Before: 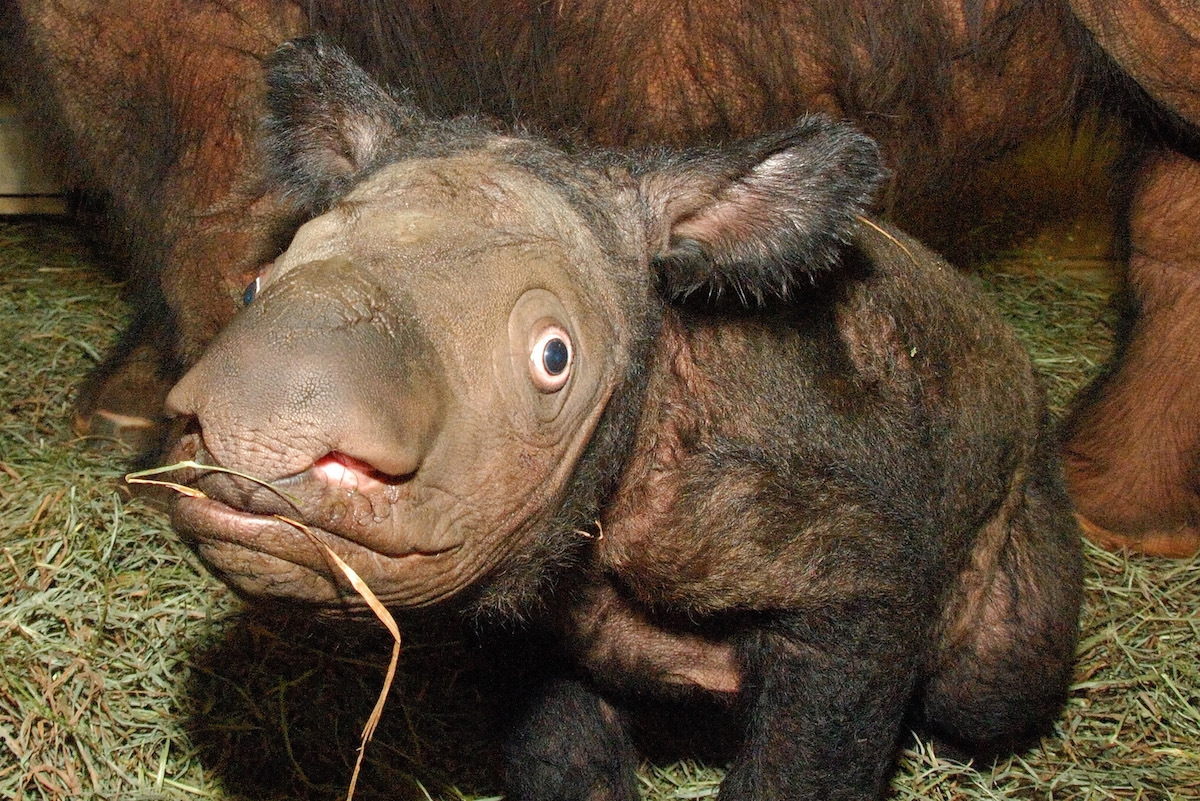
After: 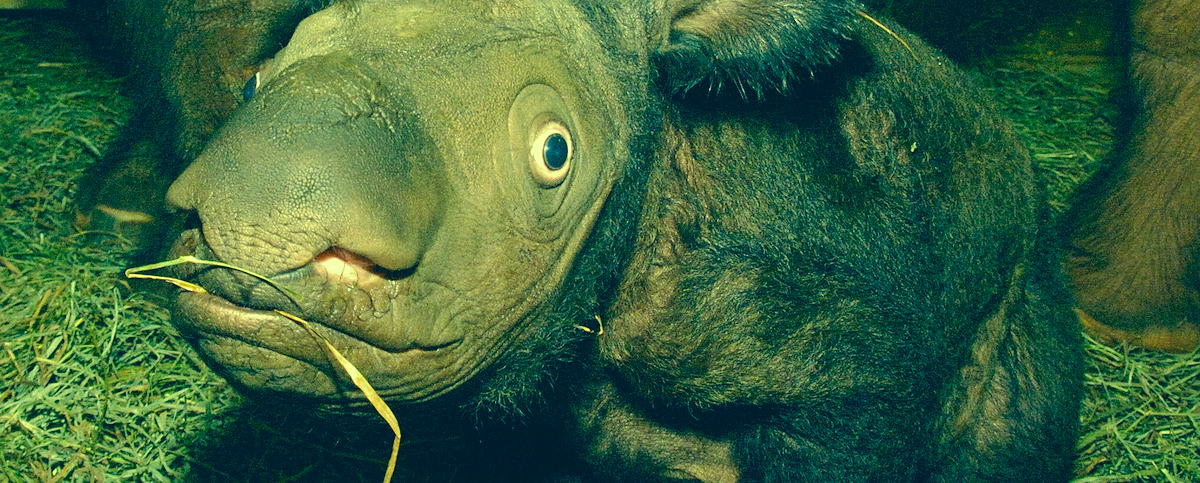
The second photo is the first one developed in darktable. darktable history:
color correction: highlights a* -15.7, highlights b* 39.89, shadows a* -39.62, shadows b* -26.73
crop and rotate: top 25.703%, bottom 13.99%
sharpen: amount 0.208
